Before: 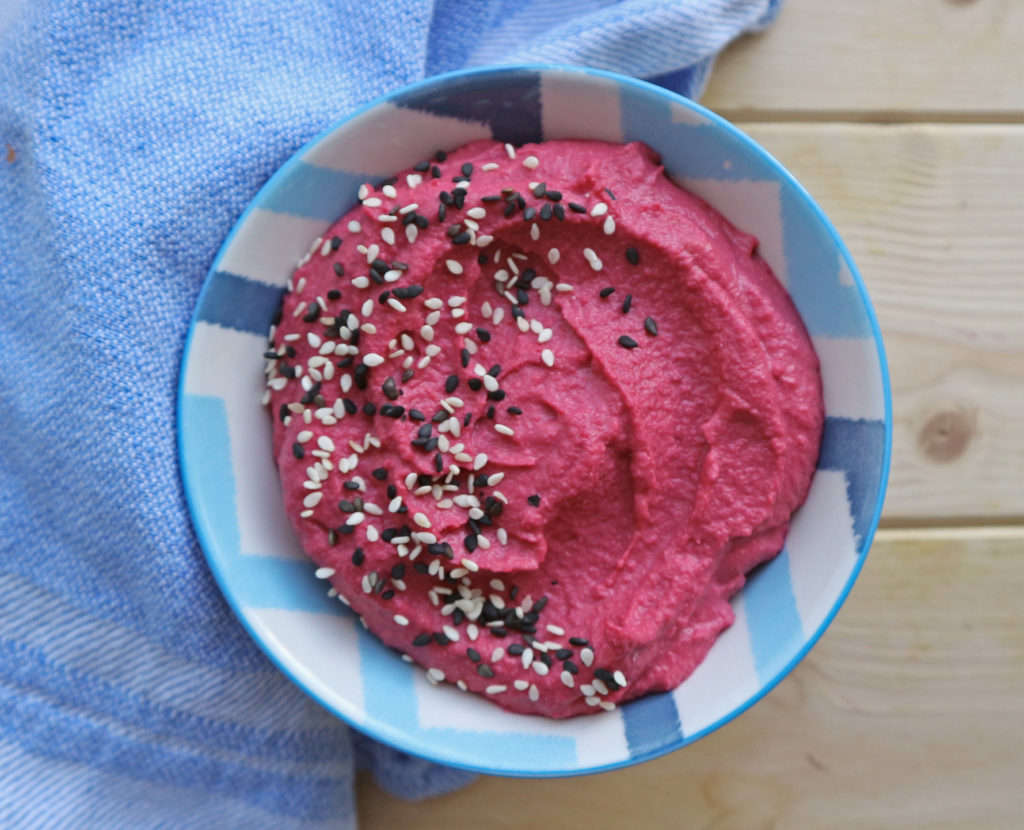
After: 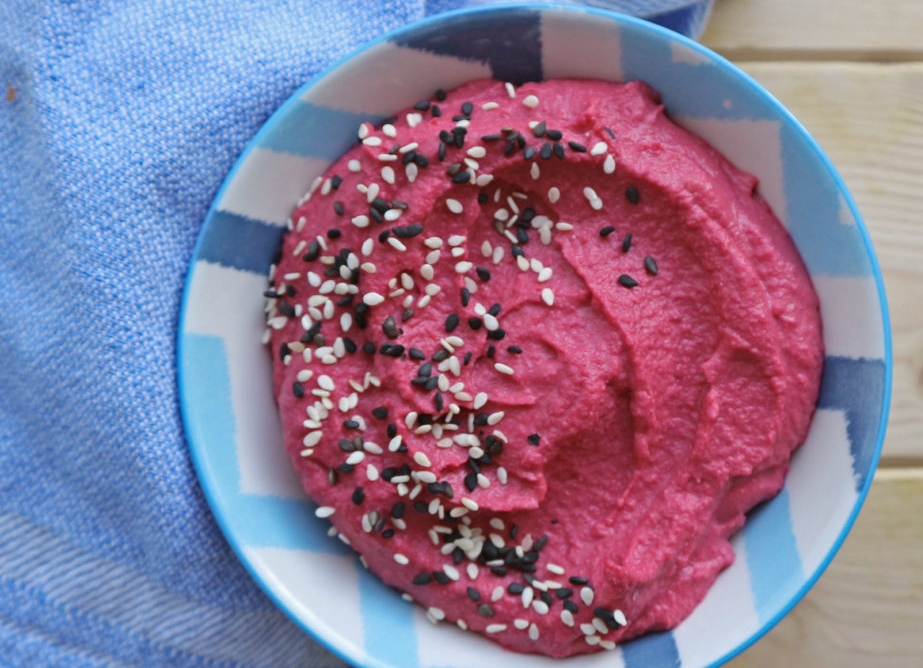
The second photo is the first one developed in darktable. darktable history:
crop: top 7.426%, right 9.792%, bottom 11.993%
